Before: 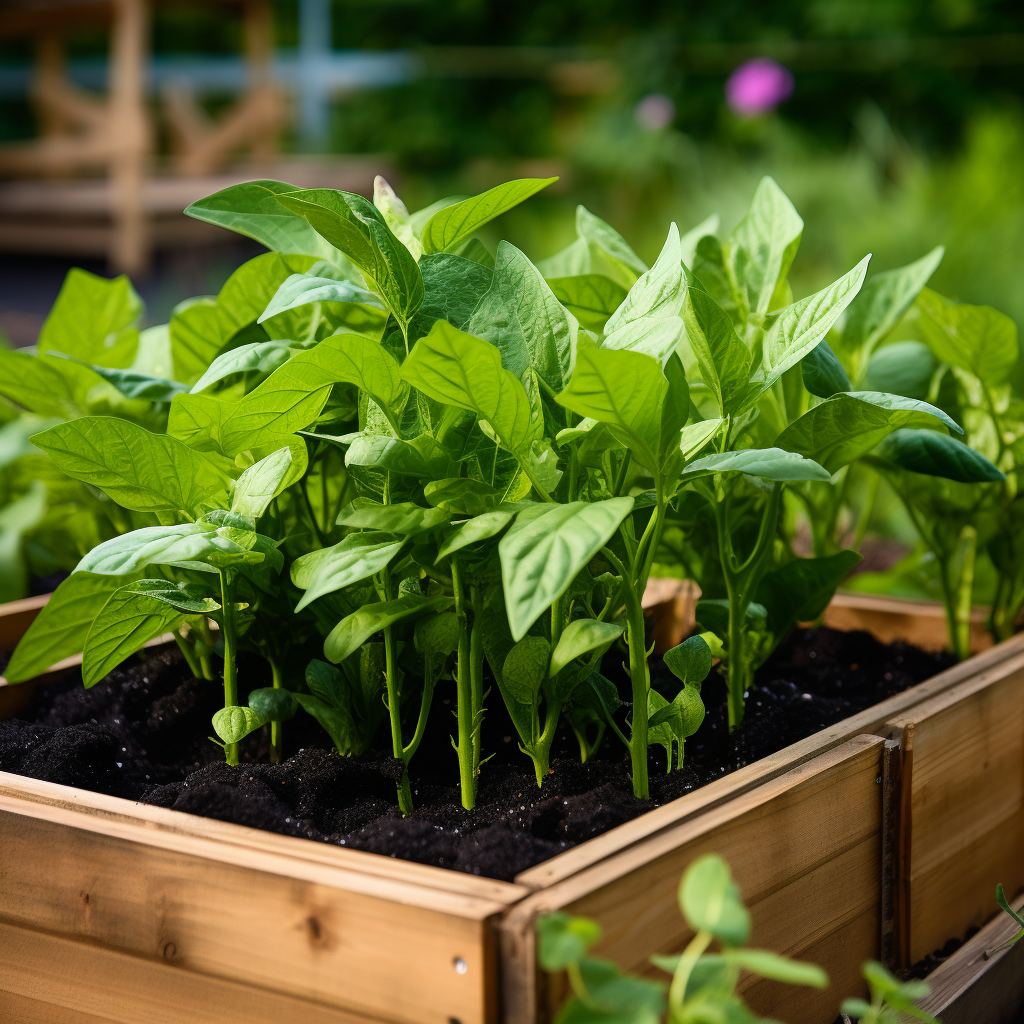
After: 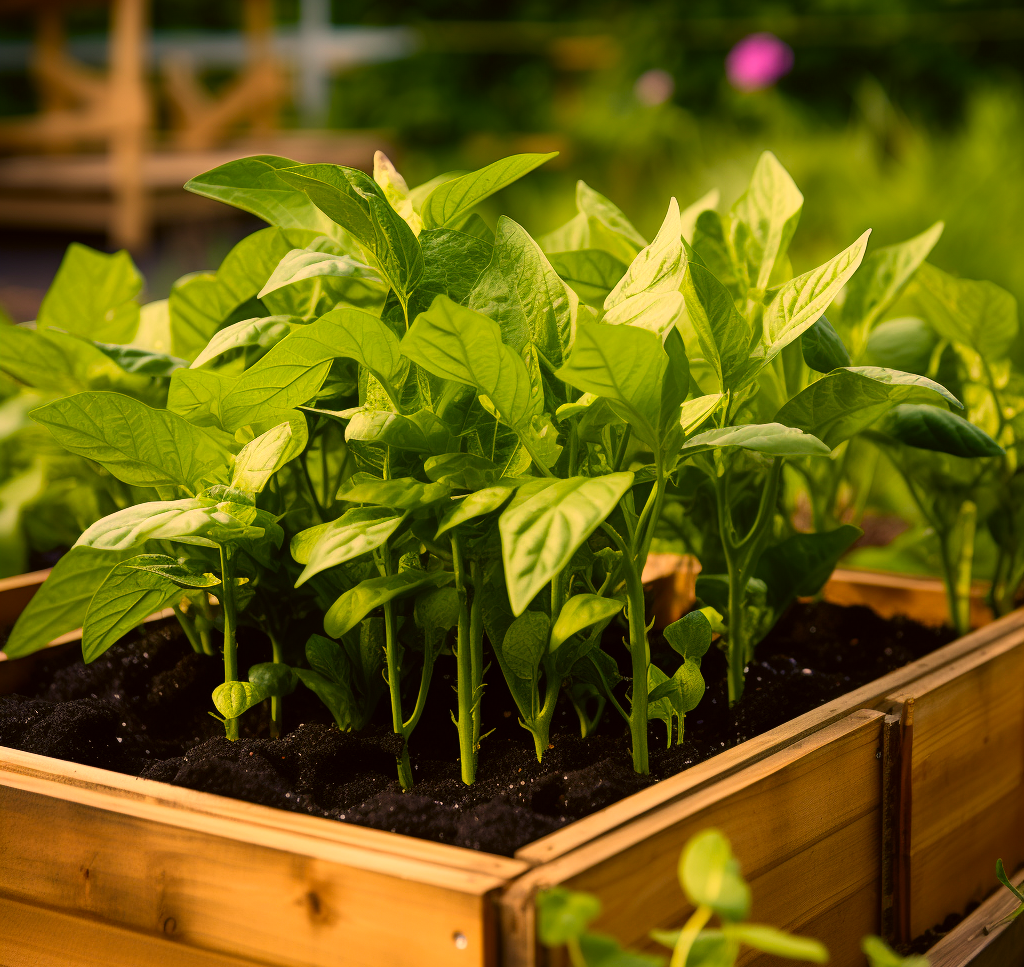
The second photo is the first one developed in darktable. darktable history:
crop and rotate: top 2.479%, bottom 3.018%
color correction: highlights a* 17.94, highlights b* 35.39, shadows a* 1.48, shadows b* 6.42, saturation 1.01
